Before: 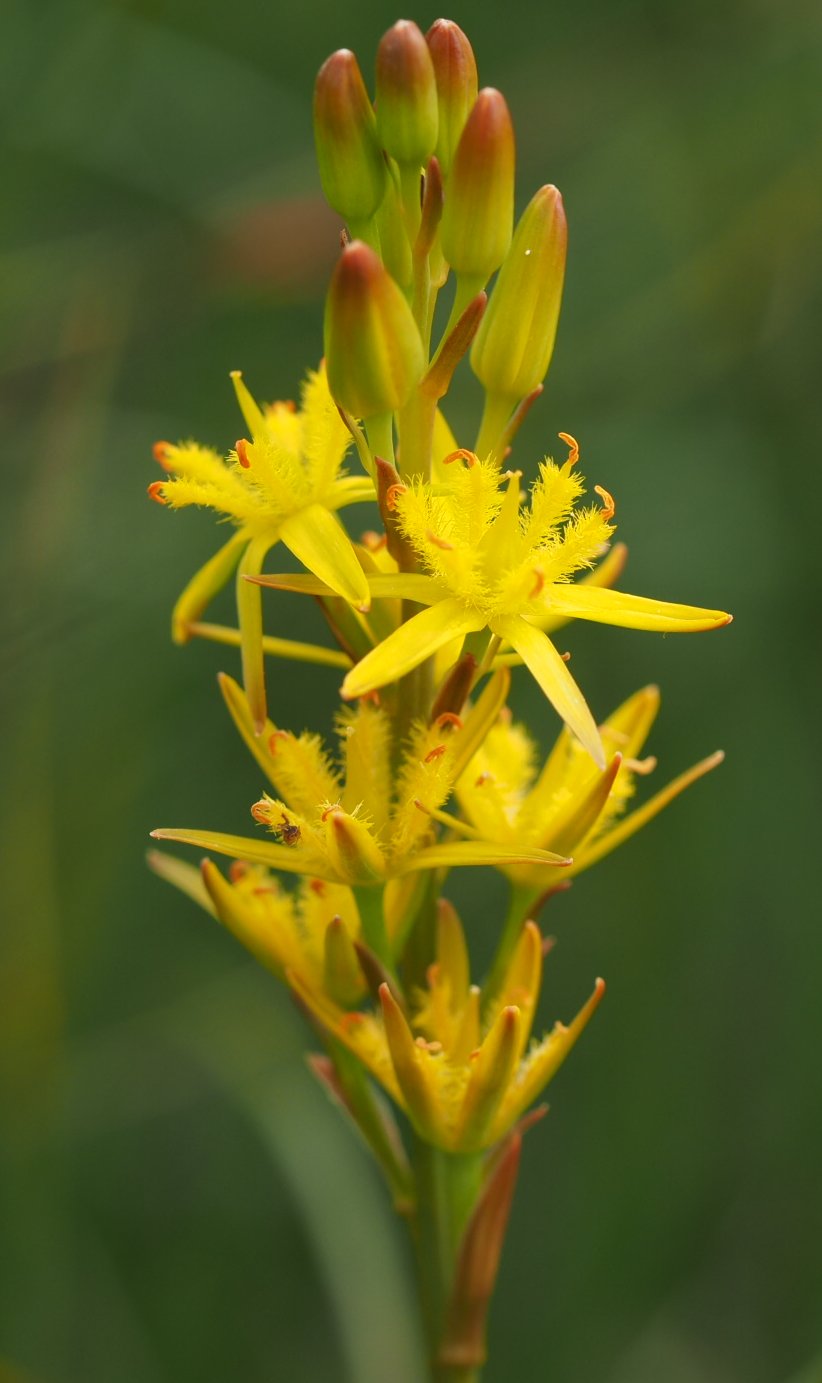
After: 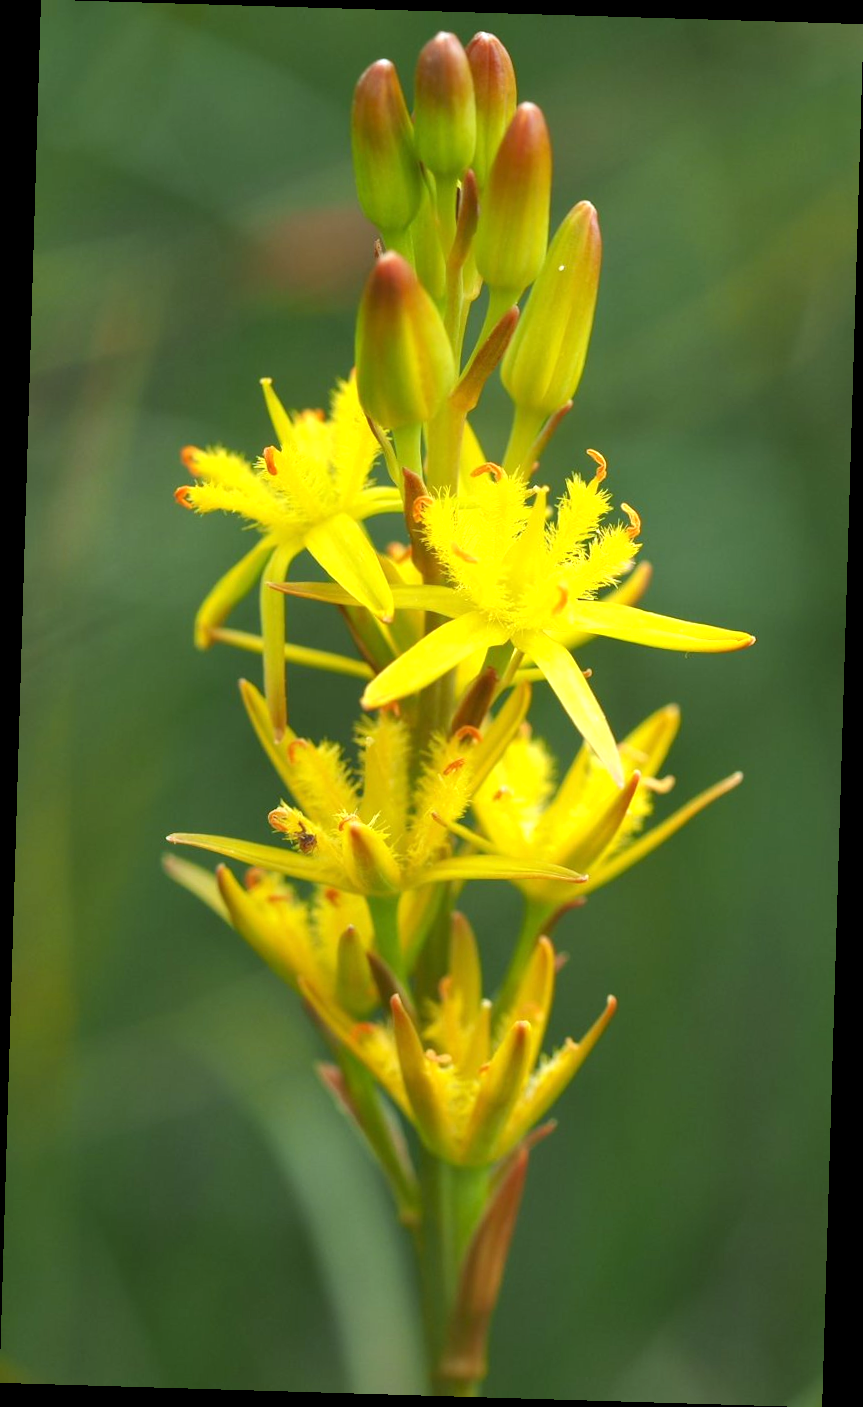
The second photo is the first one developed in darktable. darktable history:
white balance: red 0.924, blue 1.095
exposure: exposure 0.669 EV, compensate highlight preservation false
rotate and perspective: rotation 1.72°, automatic cropping off
